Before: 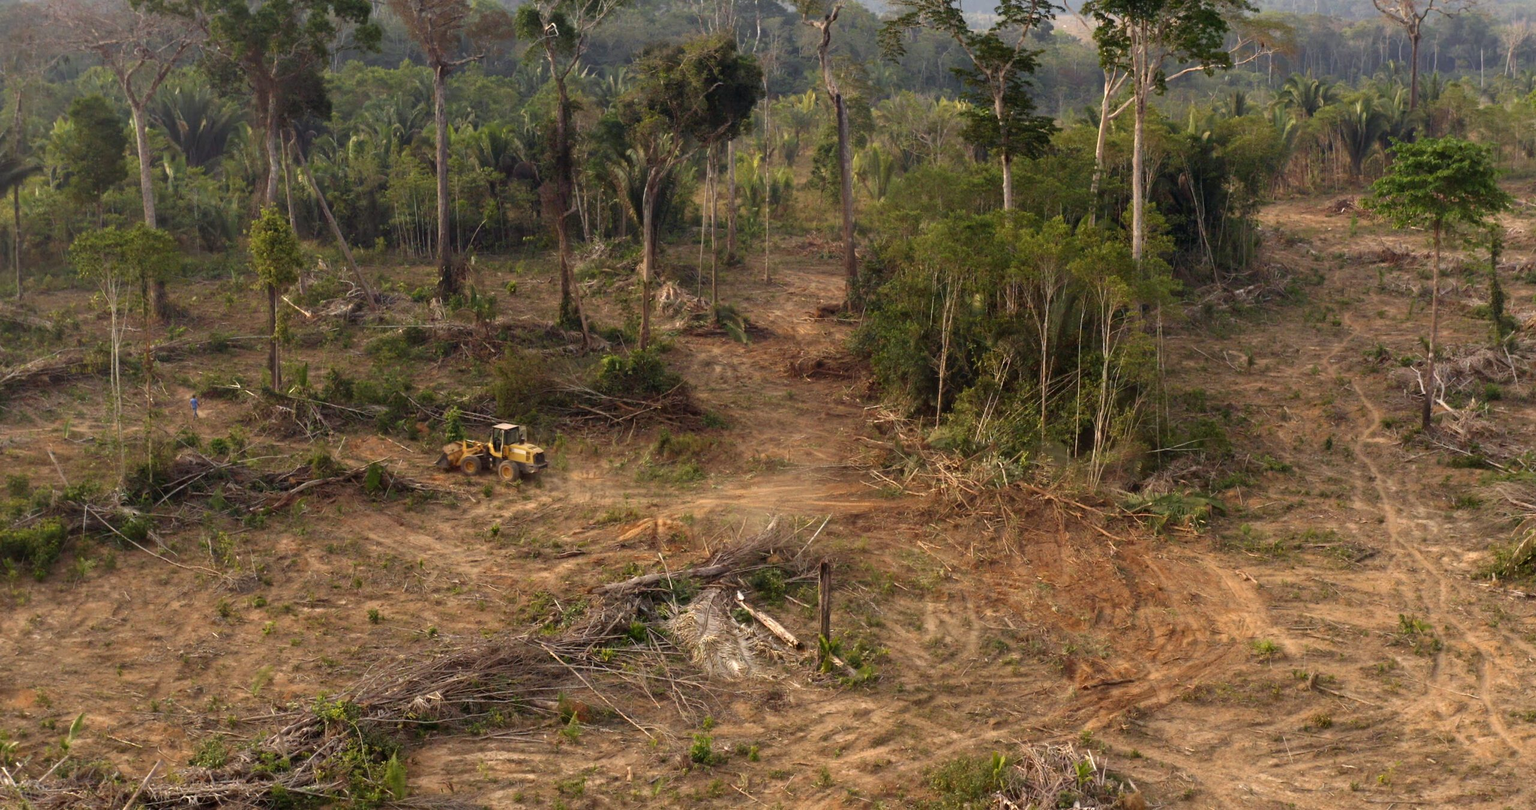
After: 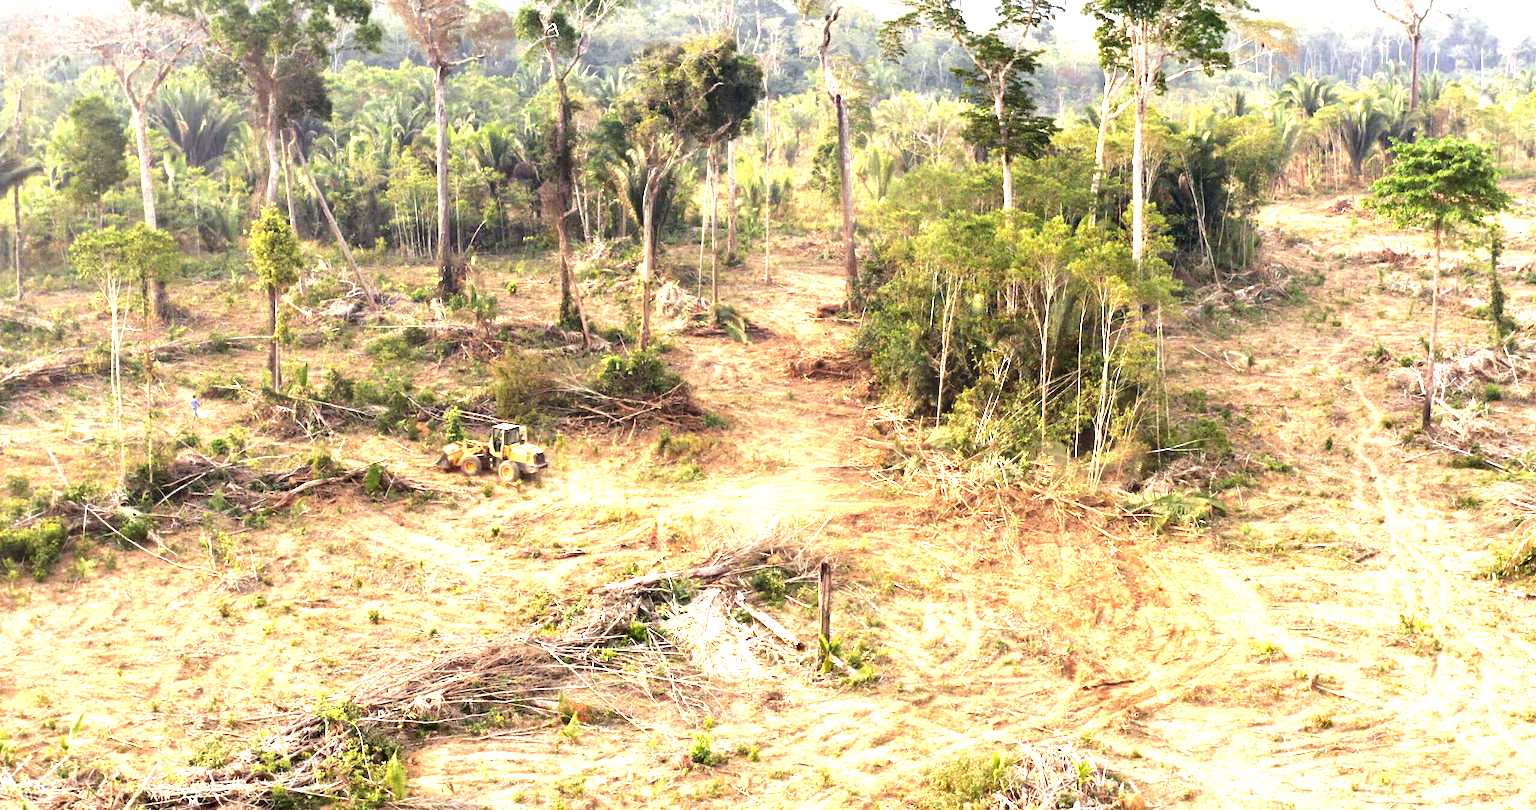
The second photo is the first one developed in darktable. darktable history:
contrast equalizer: y [[0.509, 0.517, 0.523, 0.523, 0.517, 0.509], [0.5 ×6], [0.5 ×6], [0 ×6], [0 ×6]]
tone equalizer: -8 EV -0.417 EV, -7 EV -0.389 EV, -6 EV -0.333 EV, -5 EV -0.222 EV, -3 EV 0.222 EV, -2 EV 0.333 EV, -1 EV 0.389 EV, +0 EV 0.417 EV, edges refinement/feathering 500, mask exposure compensation -1.57 EV, preserve details no
exposure: exposure 2.207 EV, compensate highlight preservation false
